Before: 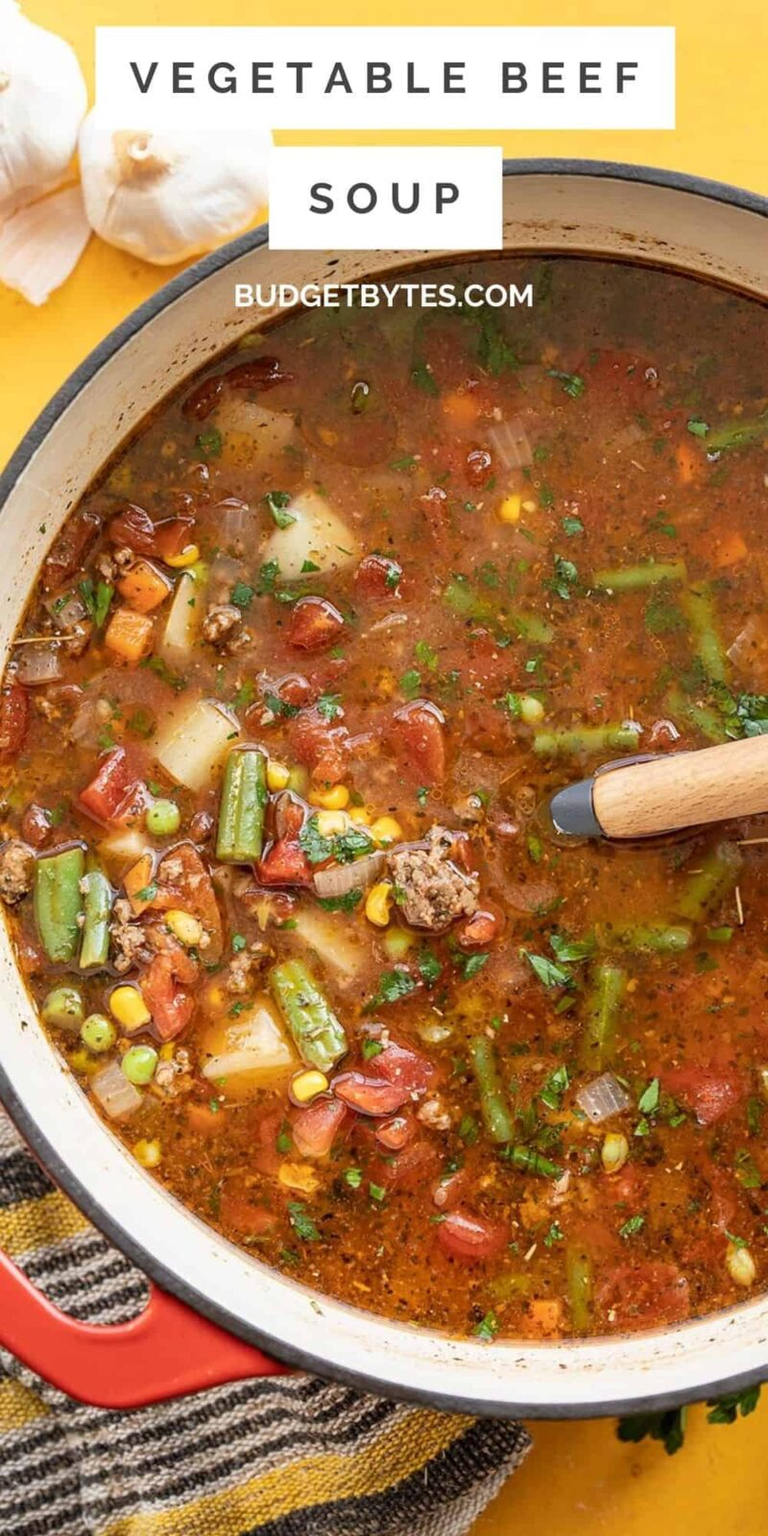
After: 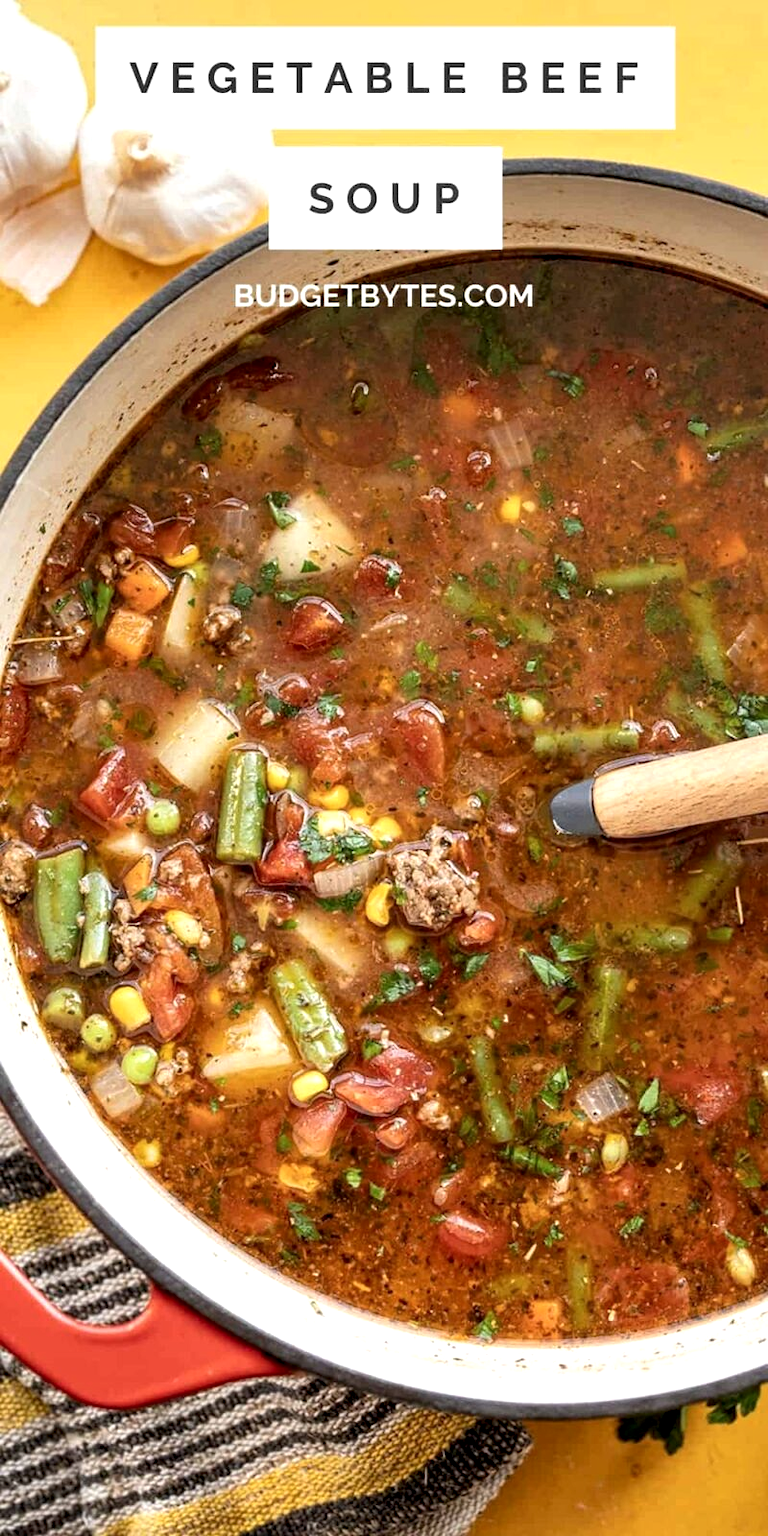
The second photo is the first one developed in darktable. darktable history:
local contrast: highlights 158%, shadows 124%, detail 140%, midtone range 0.252
